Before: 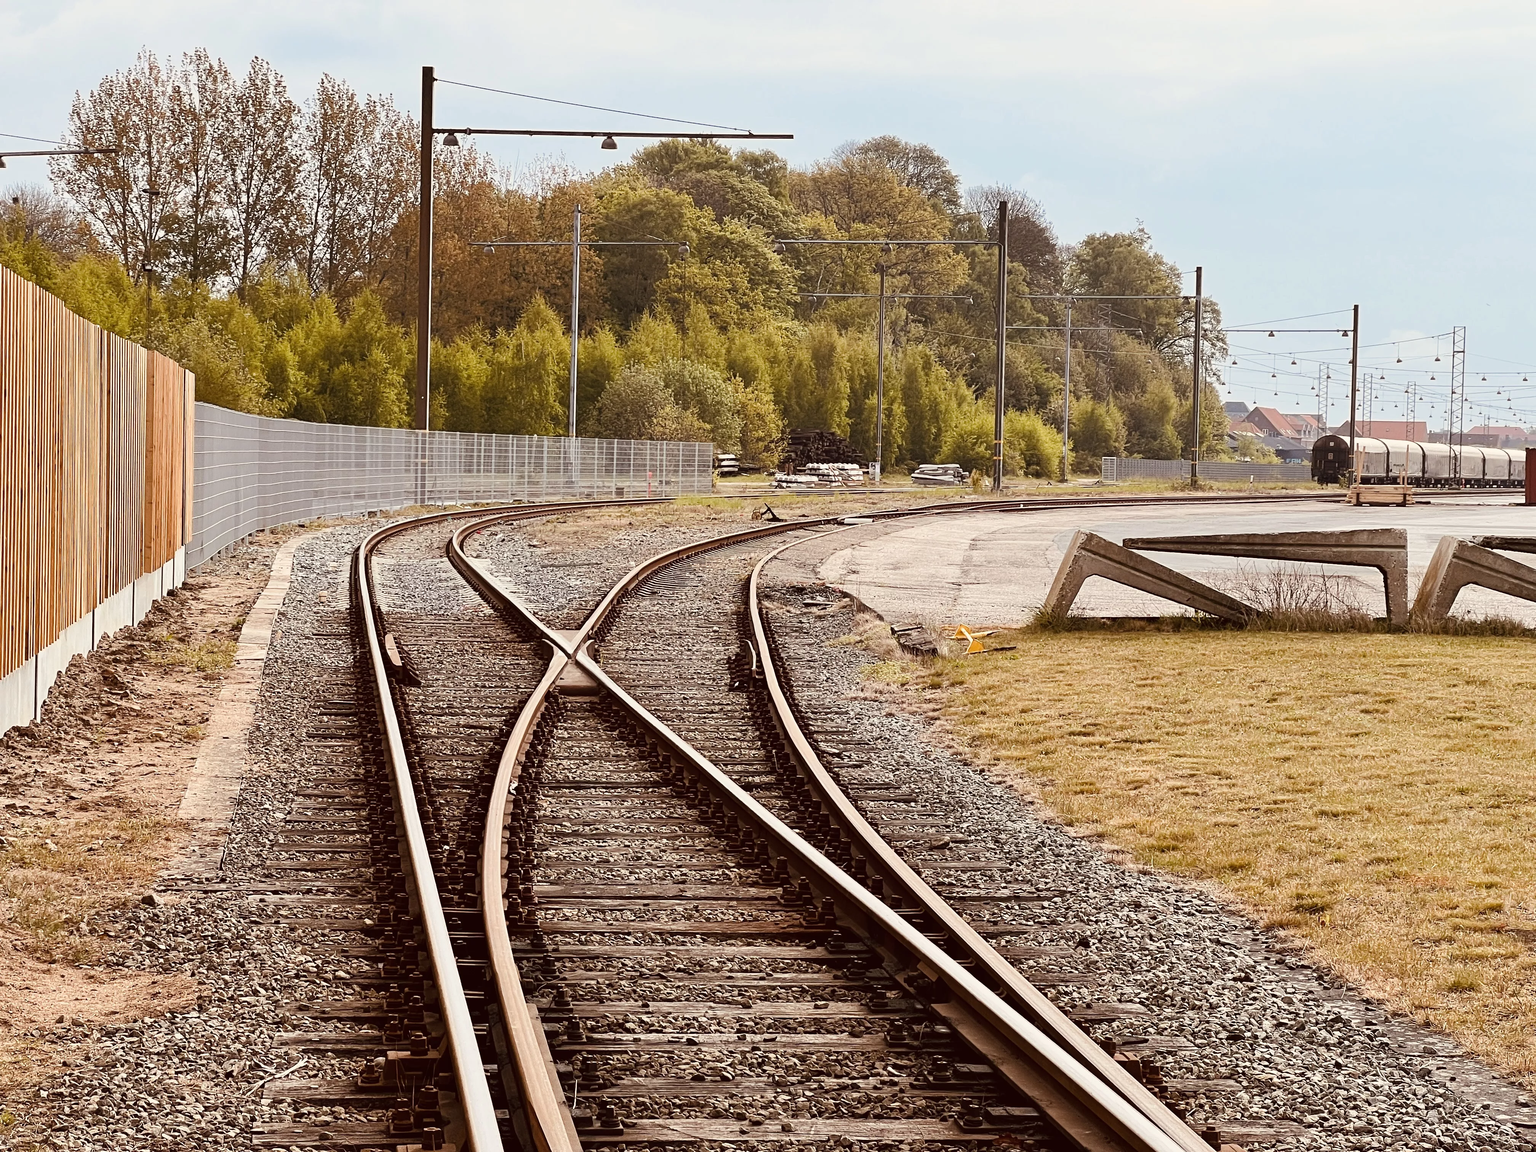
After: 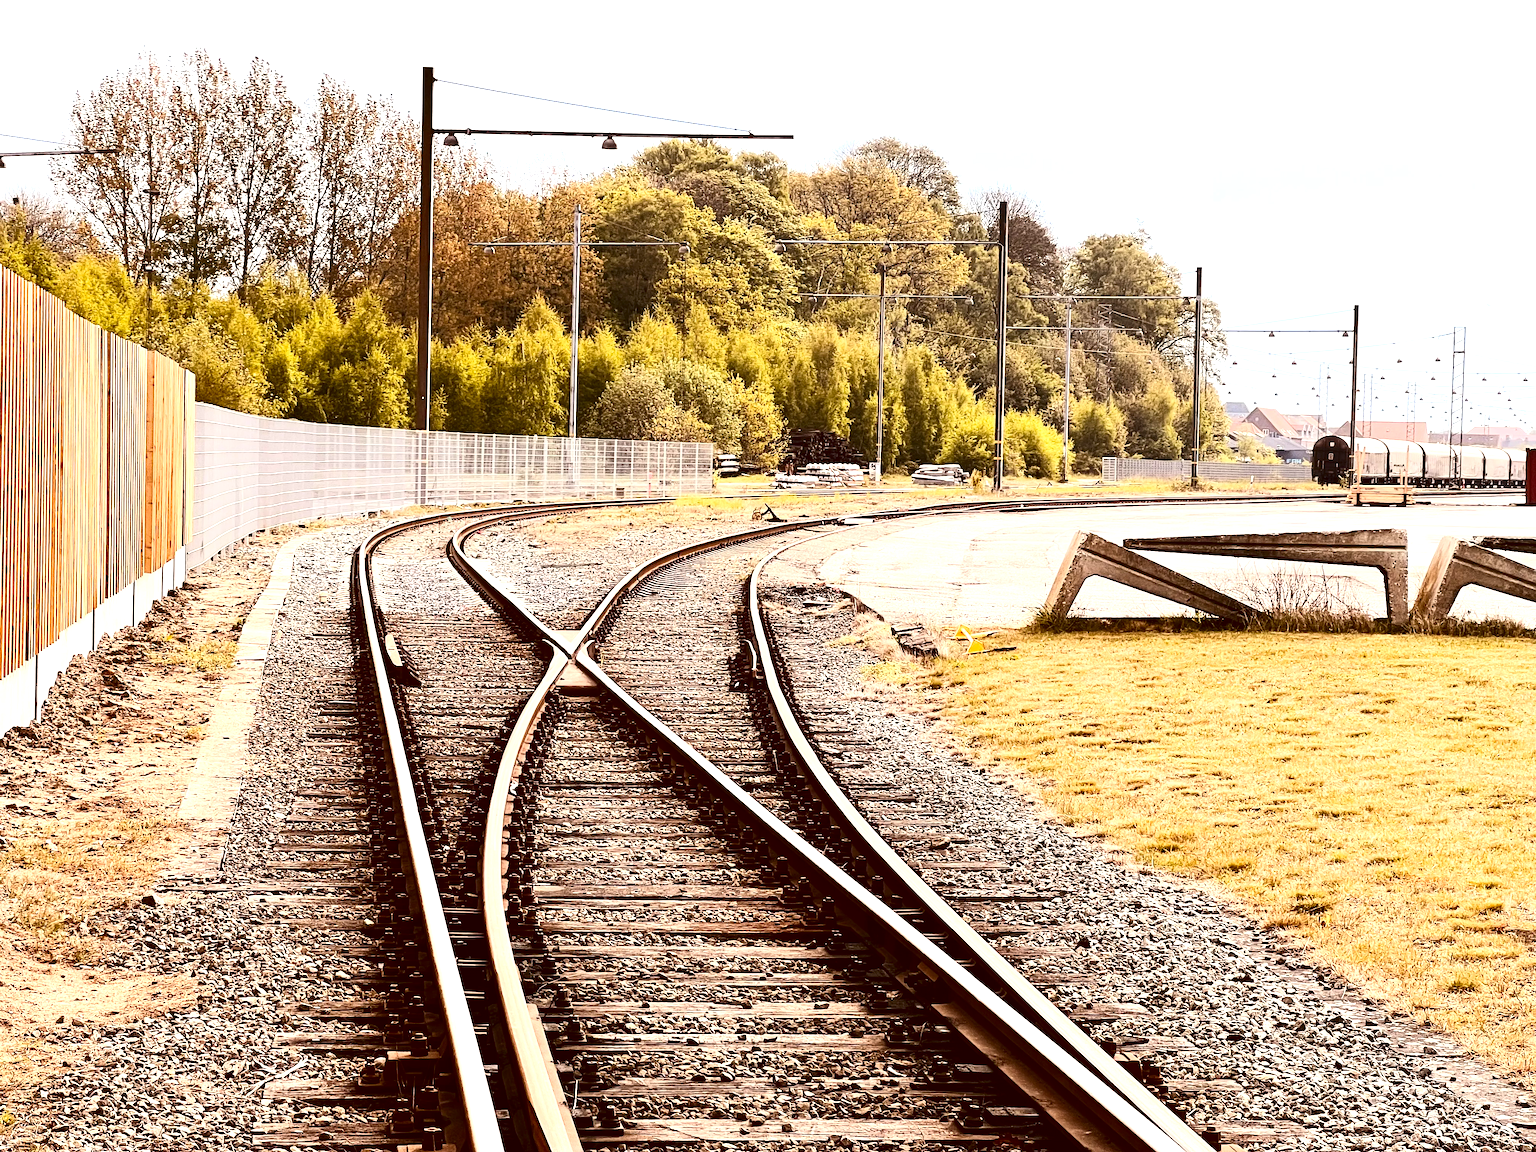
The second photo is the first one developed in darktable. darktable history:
contrast brightness saturation: contrast 0.316, brightness -0.08, saturation 0.173
exposure: black level correction 0, exposure 0.935 EV, compensate highlight preservation false
